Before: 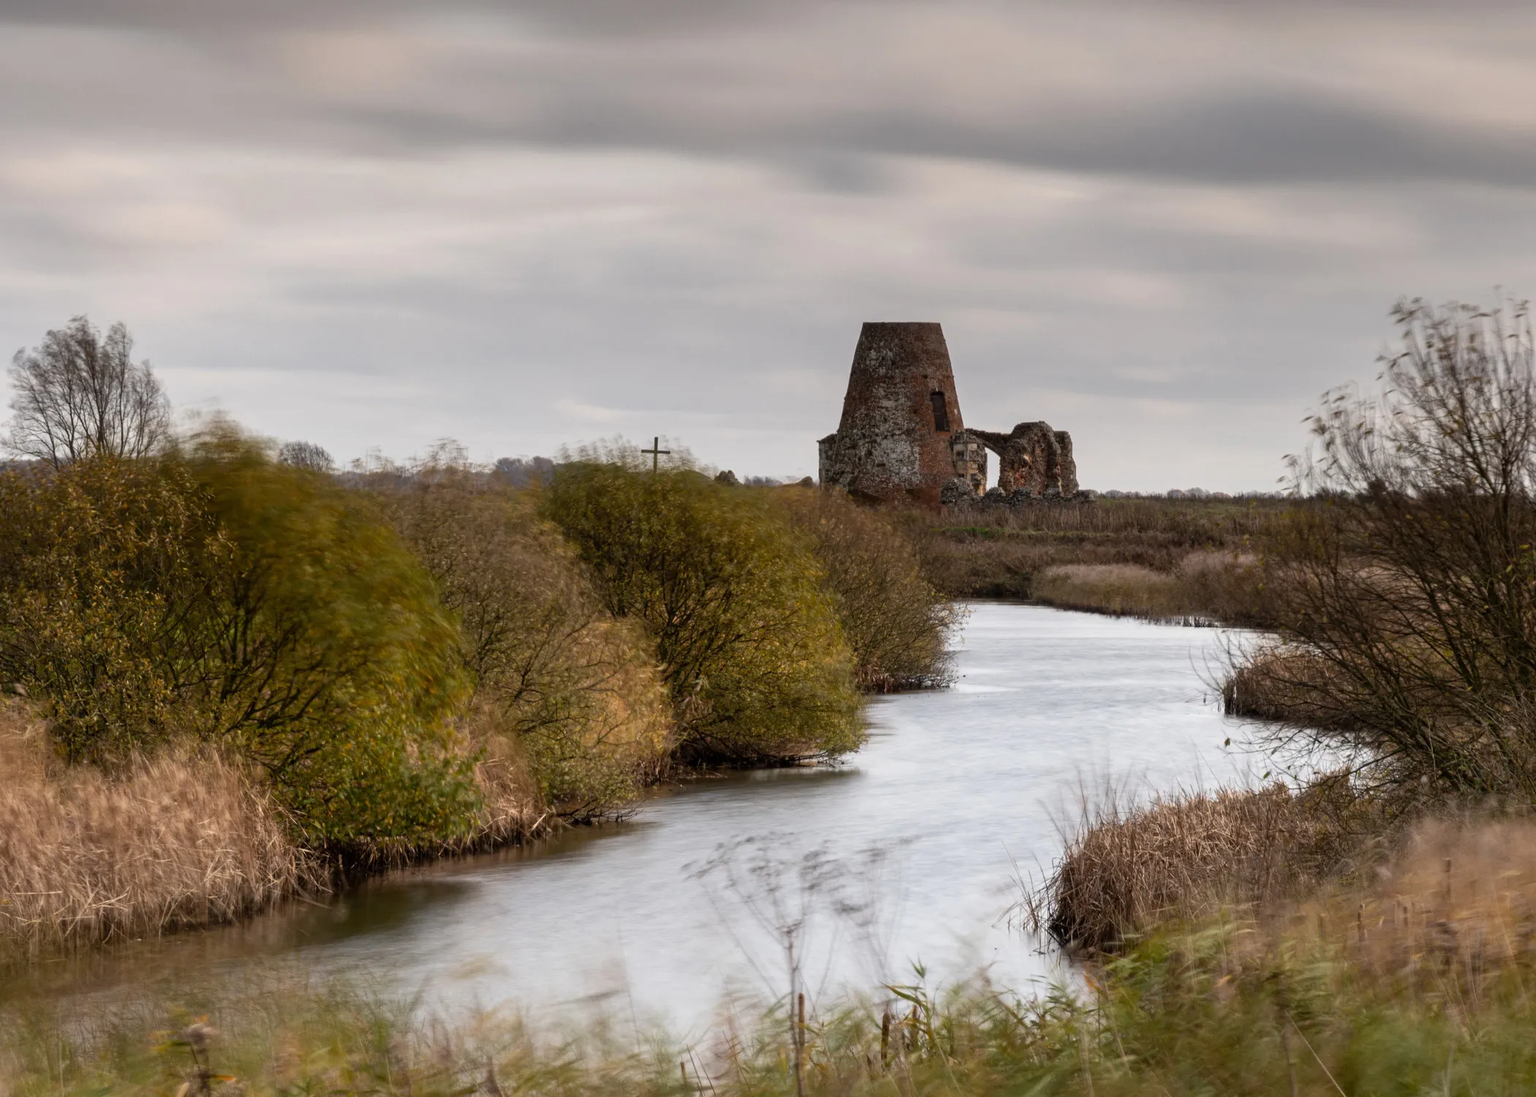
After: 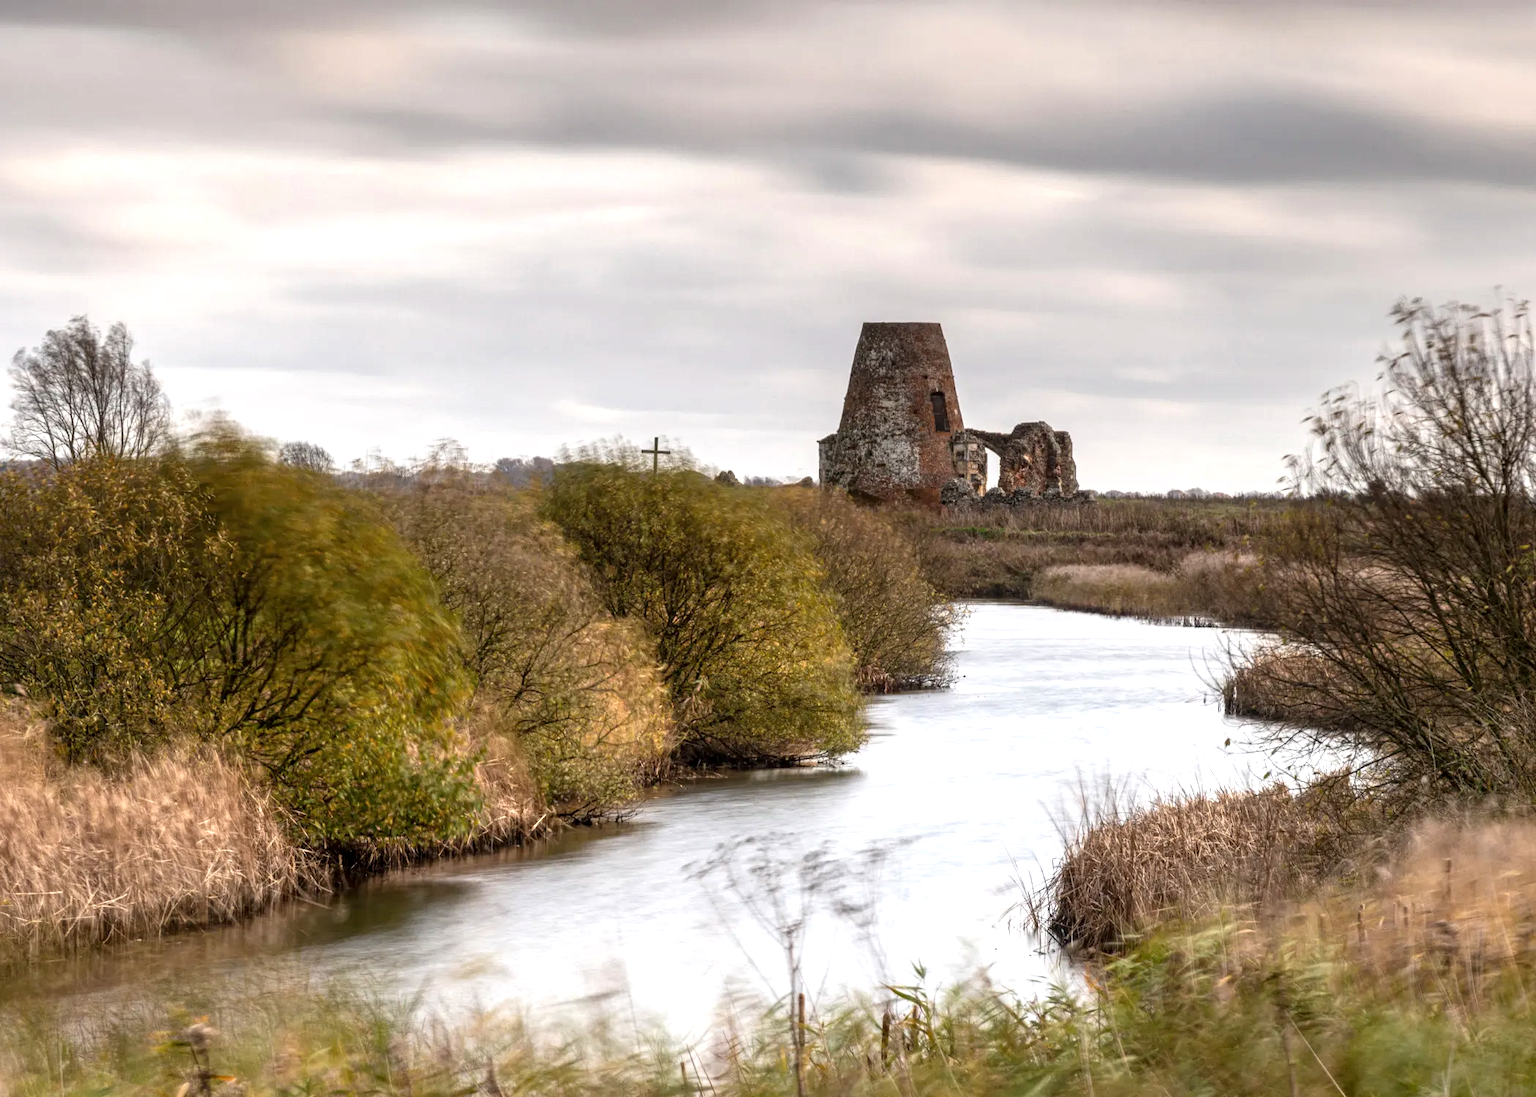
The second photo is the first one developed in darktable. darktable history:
exposure: black level correction 0, exposure 0.68 EV, compensate exposure bias true, compensate highlight preservation false
local contrast: on, module defaults
